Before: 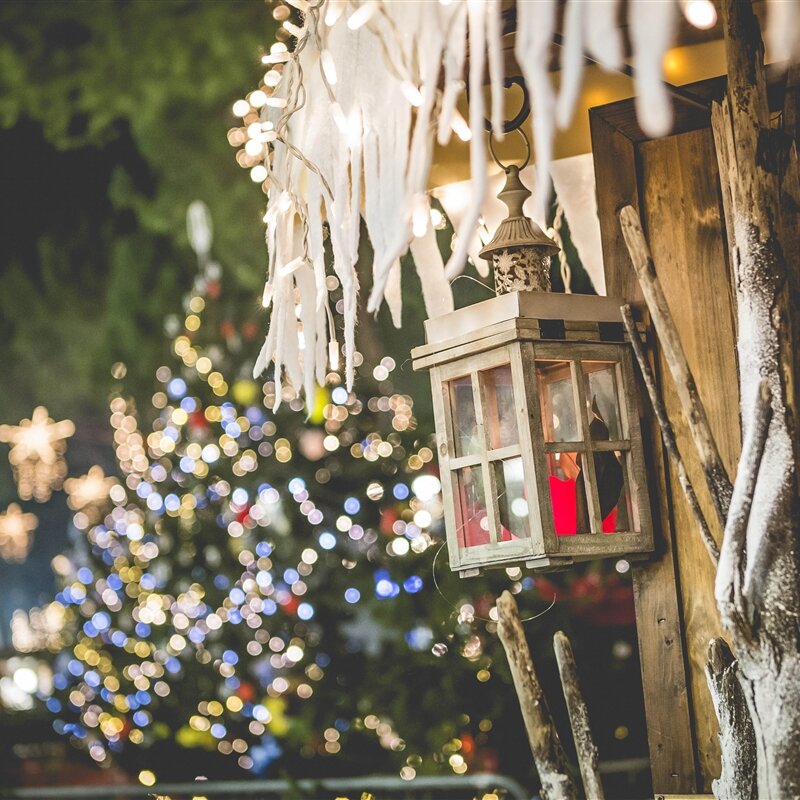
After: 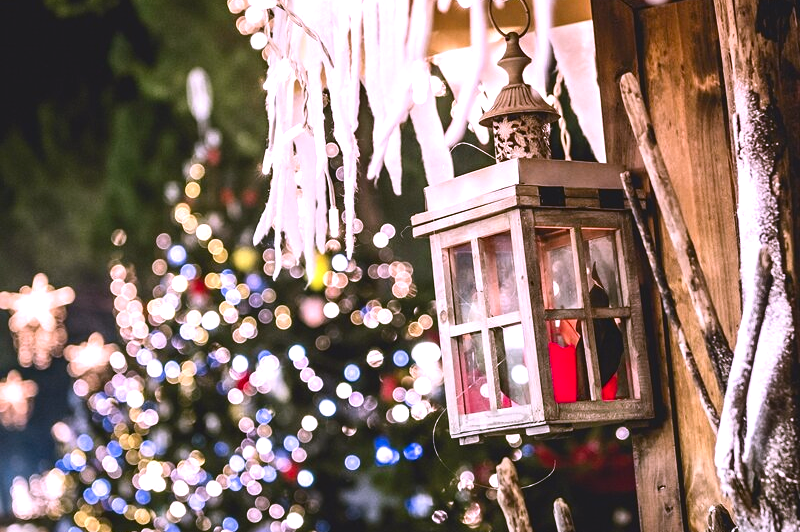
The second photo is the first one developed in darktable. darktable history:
contrast brightness saturation: contrast 0.13, brightness -0.24, saturation 0.14
crop: top 16.727%, bottom 16.727%
exposure: black level correction 0.001, exposure 0.5 EV, compensate exposure bias true, compensate highlight preservation false
color correction: highlights a* 15.46, highlights b* -20.56
